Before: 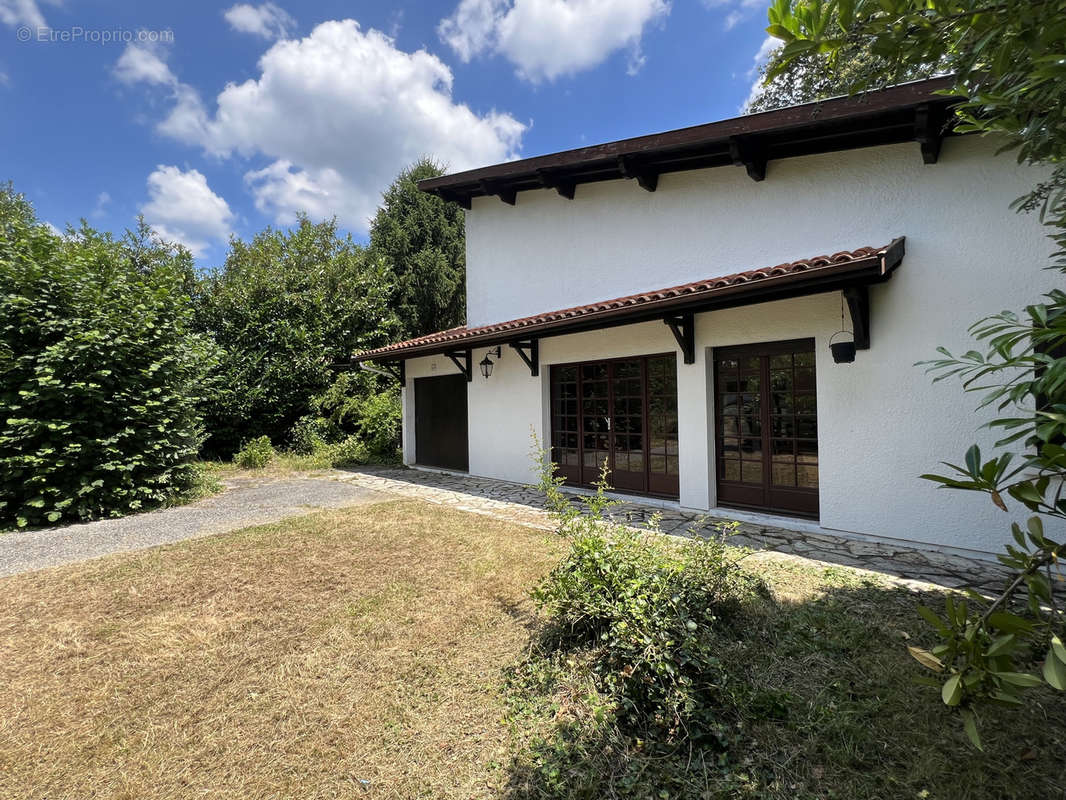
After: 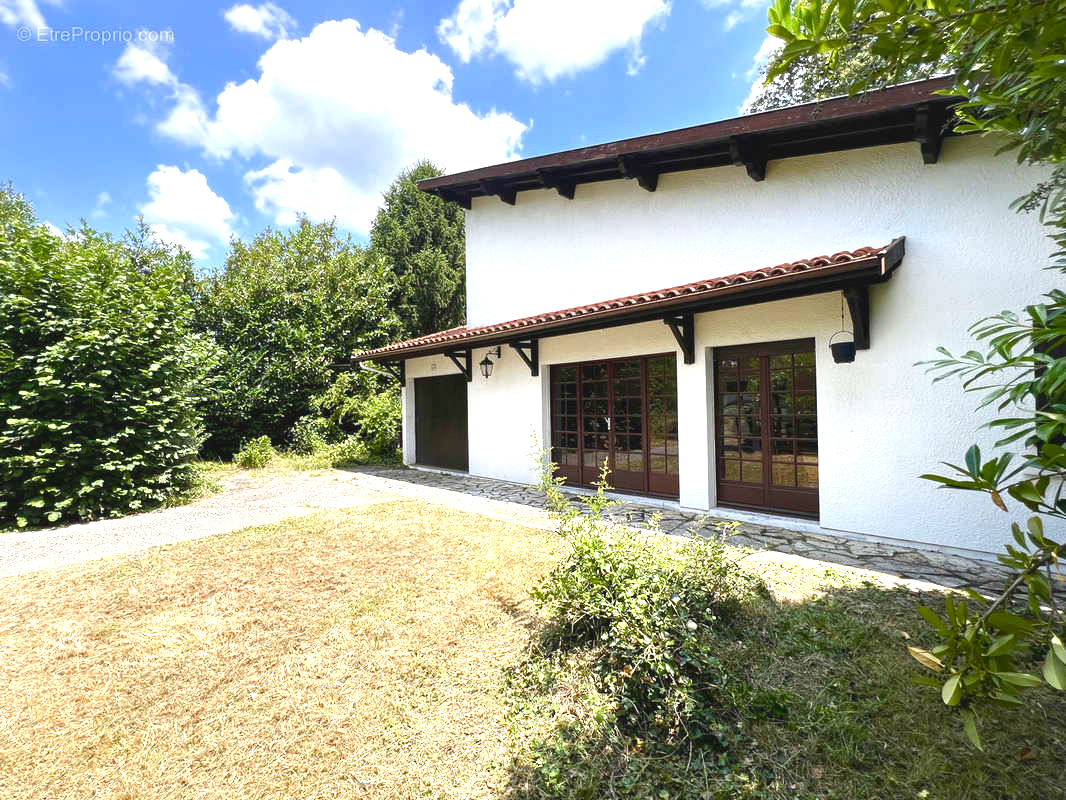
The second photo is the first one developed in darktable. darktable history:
exposure: black level correction 0, exposure 0.9 EV, compensate highlight preservation false
contrast brightness saturation: contrast -0.11
color balance rgb: perceptual saturation grading › global saturation 25%, perceptual saturation grading › highlights -50%, perceptual saturation grading › shadows 30%, perceptual brilliance grading › global brilliance 12%, global vibrance 20%
